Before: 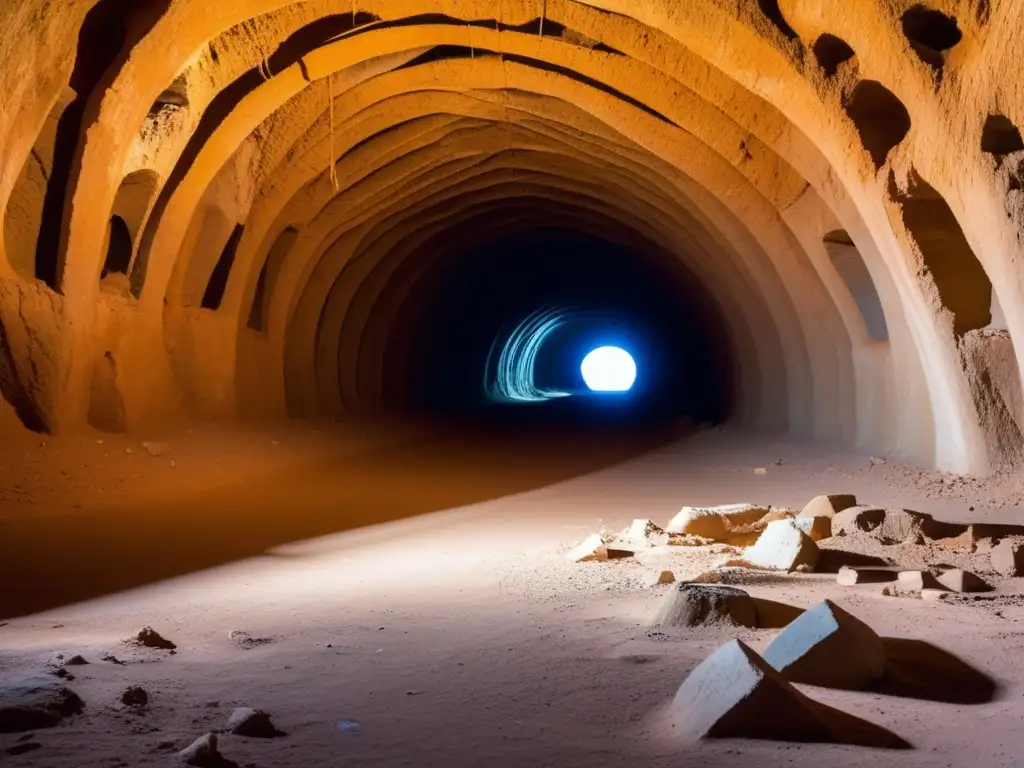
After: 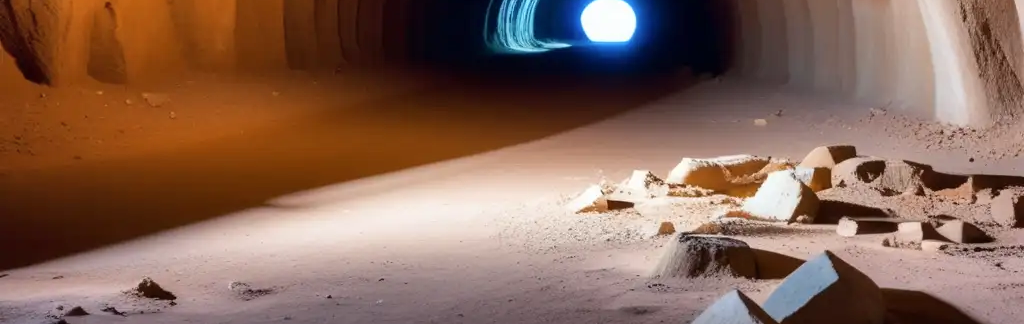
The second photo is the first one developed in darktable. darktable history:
white balance: emerald 1
shadows and highlights: radius 100.41, shadows 50.55, highlights -64.36, highlights color adjustment 49.82%, soften with gaussian
crop: top 45.551%, bottom 12.262%
